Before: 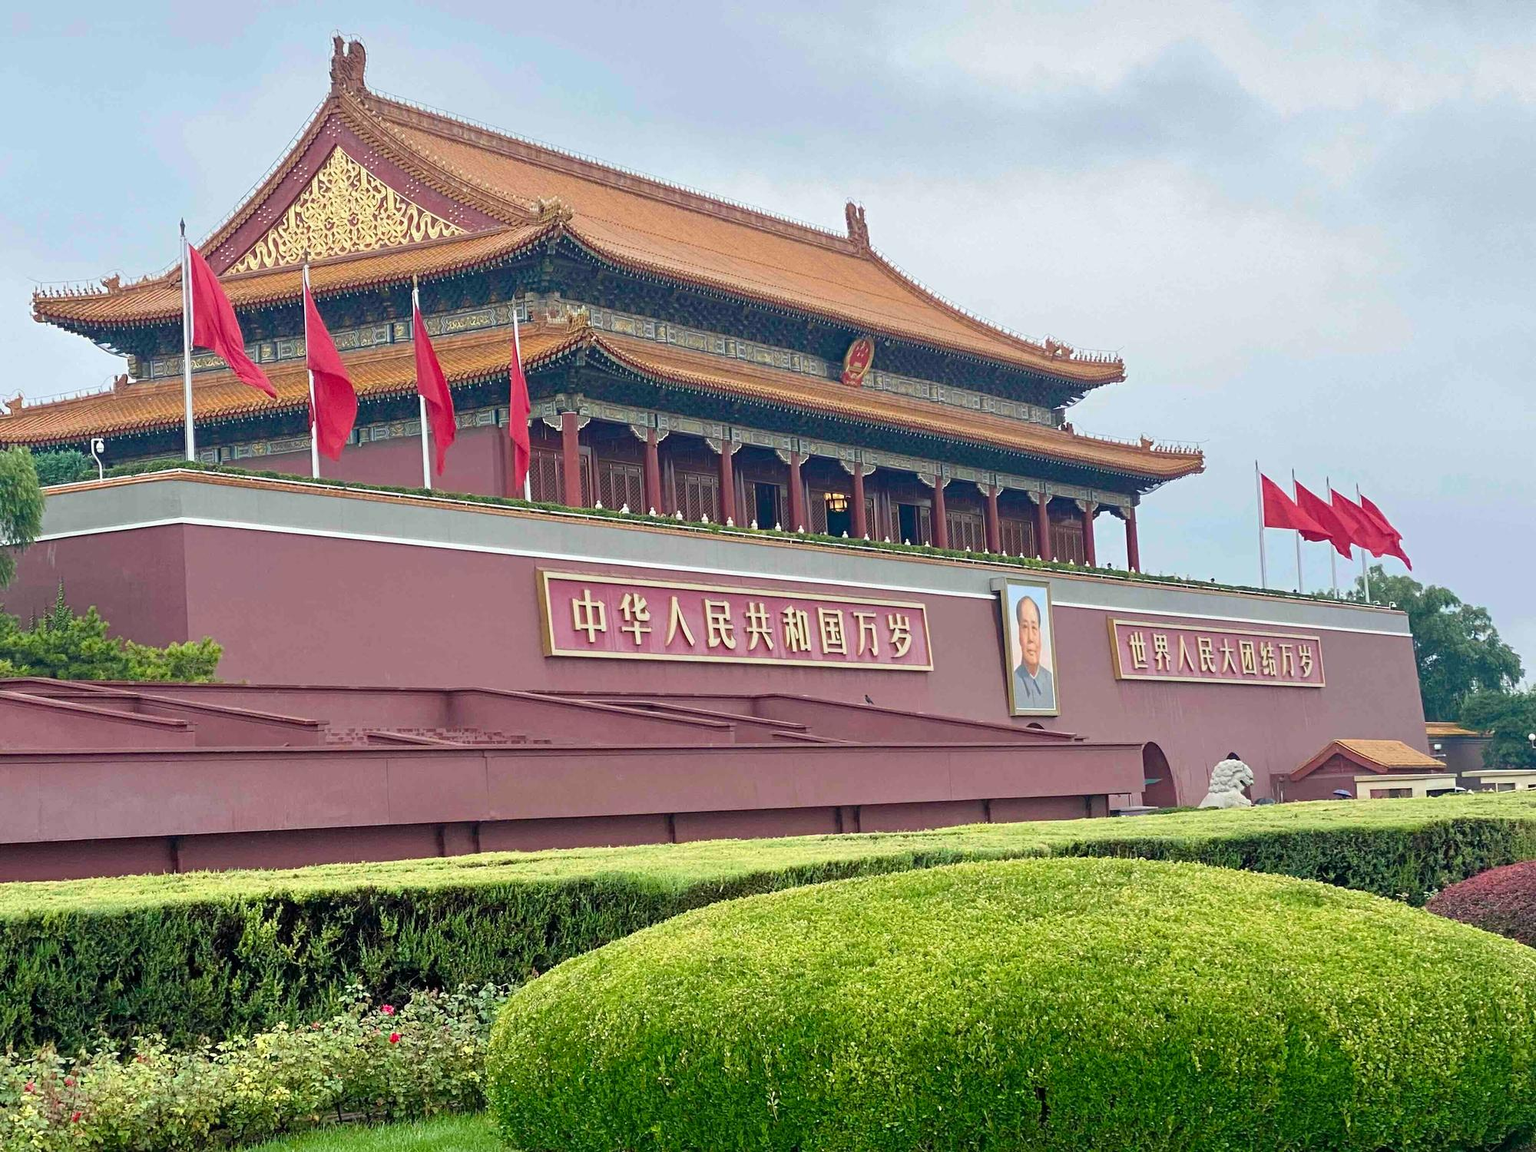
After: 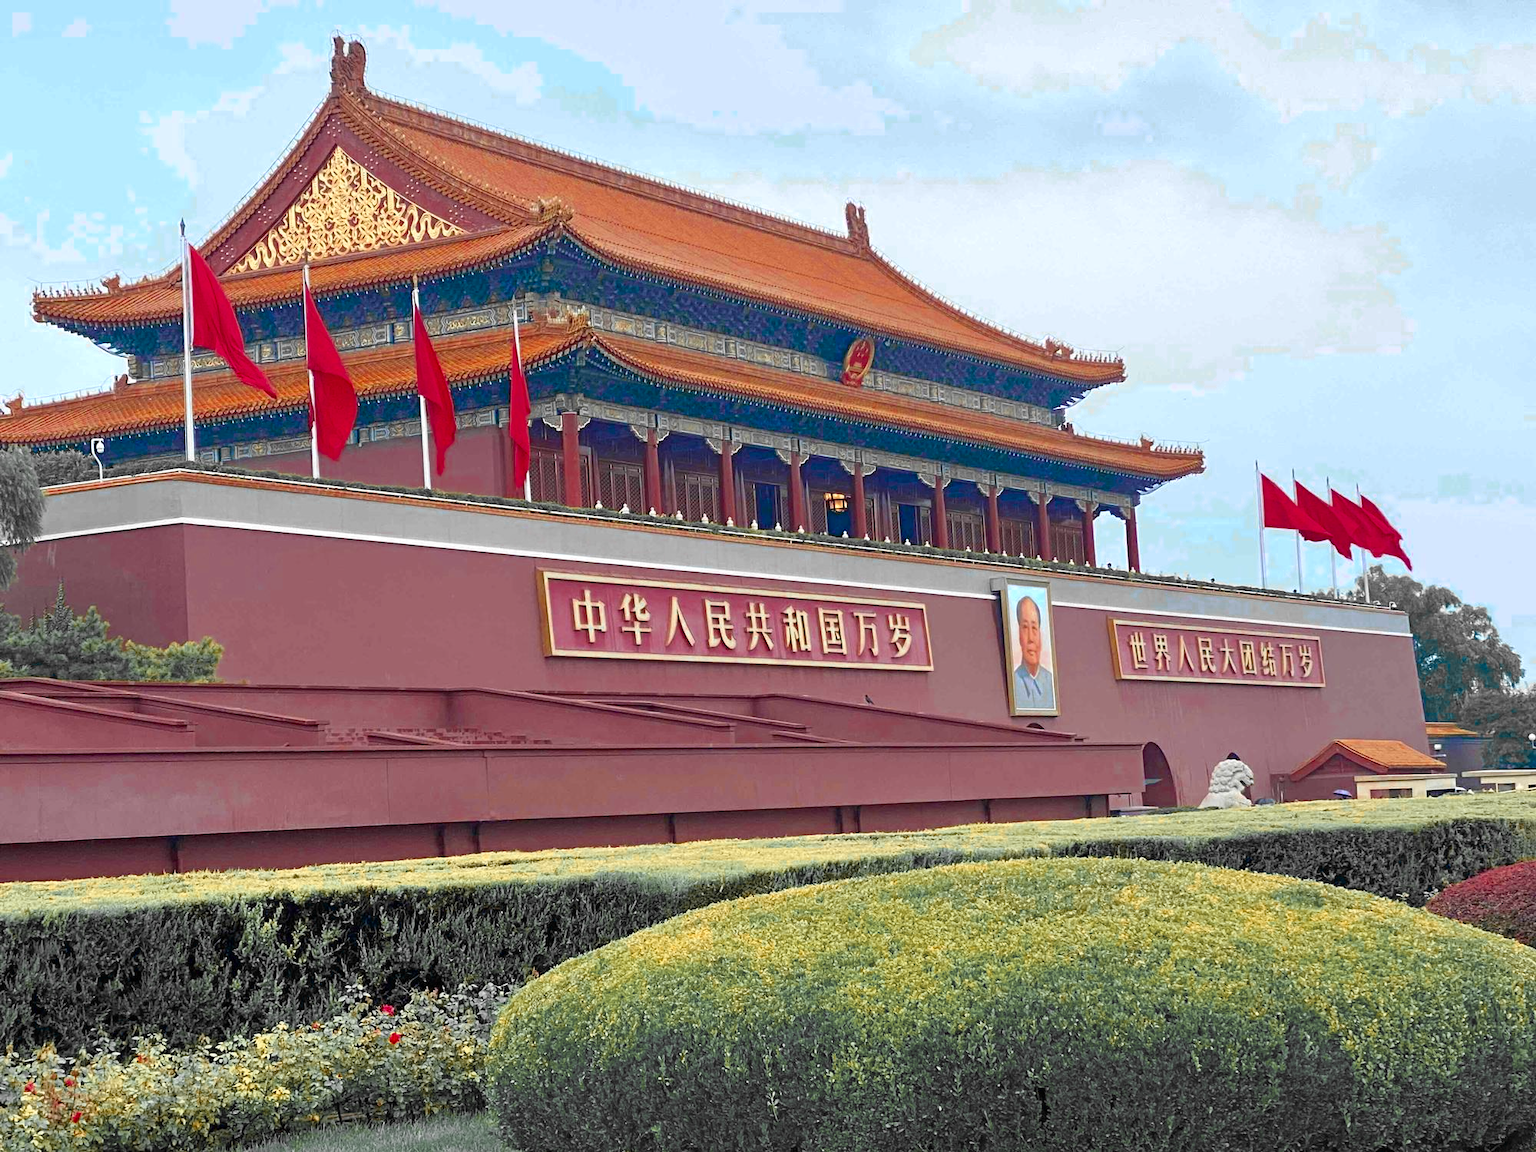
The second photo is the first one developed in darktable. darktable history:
color zones: curves: ch0 [(0, 0.363) (0.128, 0.373) (0.25, 0.5) (0.402, 0.407) (0.521, 0.525) (0.63, 0.559) (0.729, 0.662) (0.867, 0.471)]; ch1 [(0, 0.515) (0.136, 0.618) (0.25, 0.5) (0.378, 0) (0.516, 0) (0.622, 0.593) (0.737, 0.819) (0.87, 0.593)]; ch2 [(0, 0.529) (0.128, 0.471) (0.282, 0.451) (0.386, 0.662) (0.516, 0.525) (0.633, 0.554) (0.75, 0.62) (0.875, 0.441)]
levels: levels [0, 0.492, 0.984]
